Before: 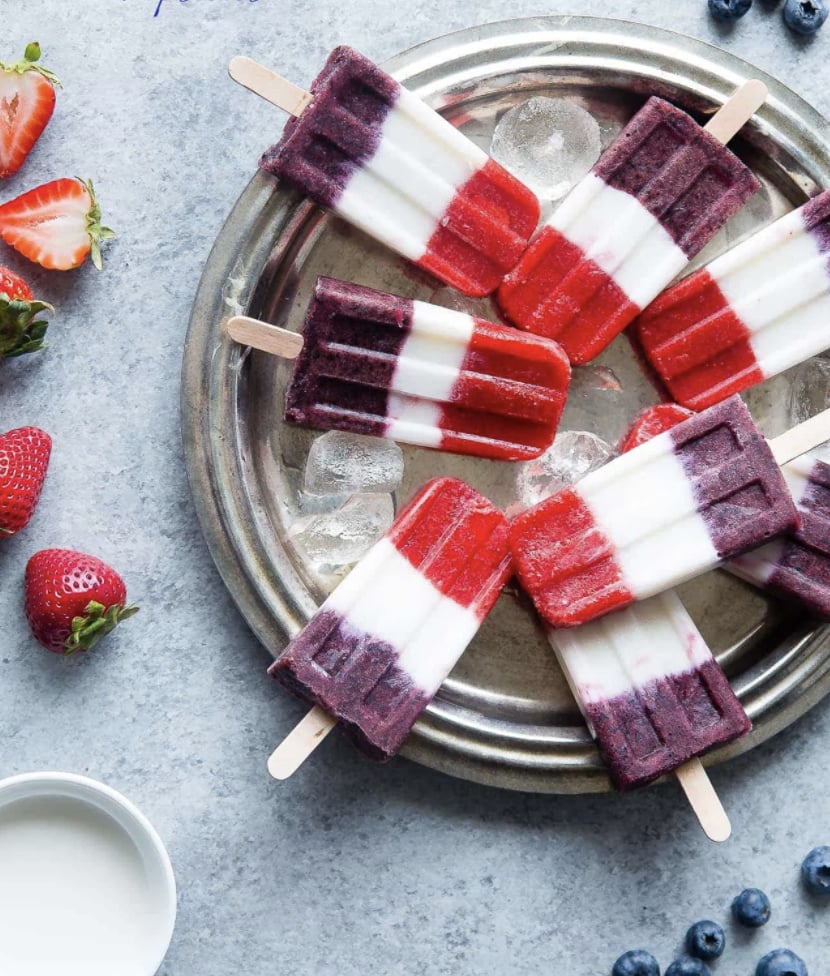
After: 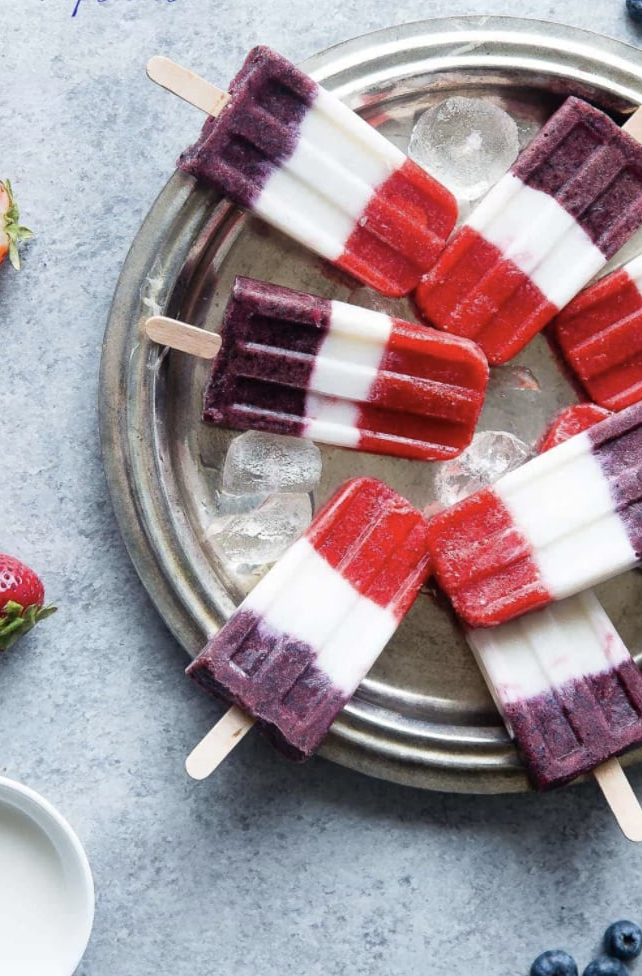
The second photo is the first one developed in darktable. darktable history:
crop: left 9.88%, right 12.664%
